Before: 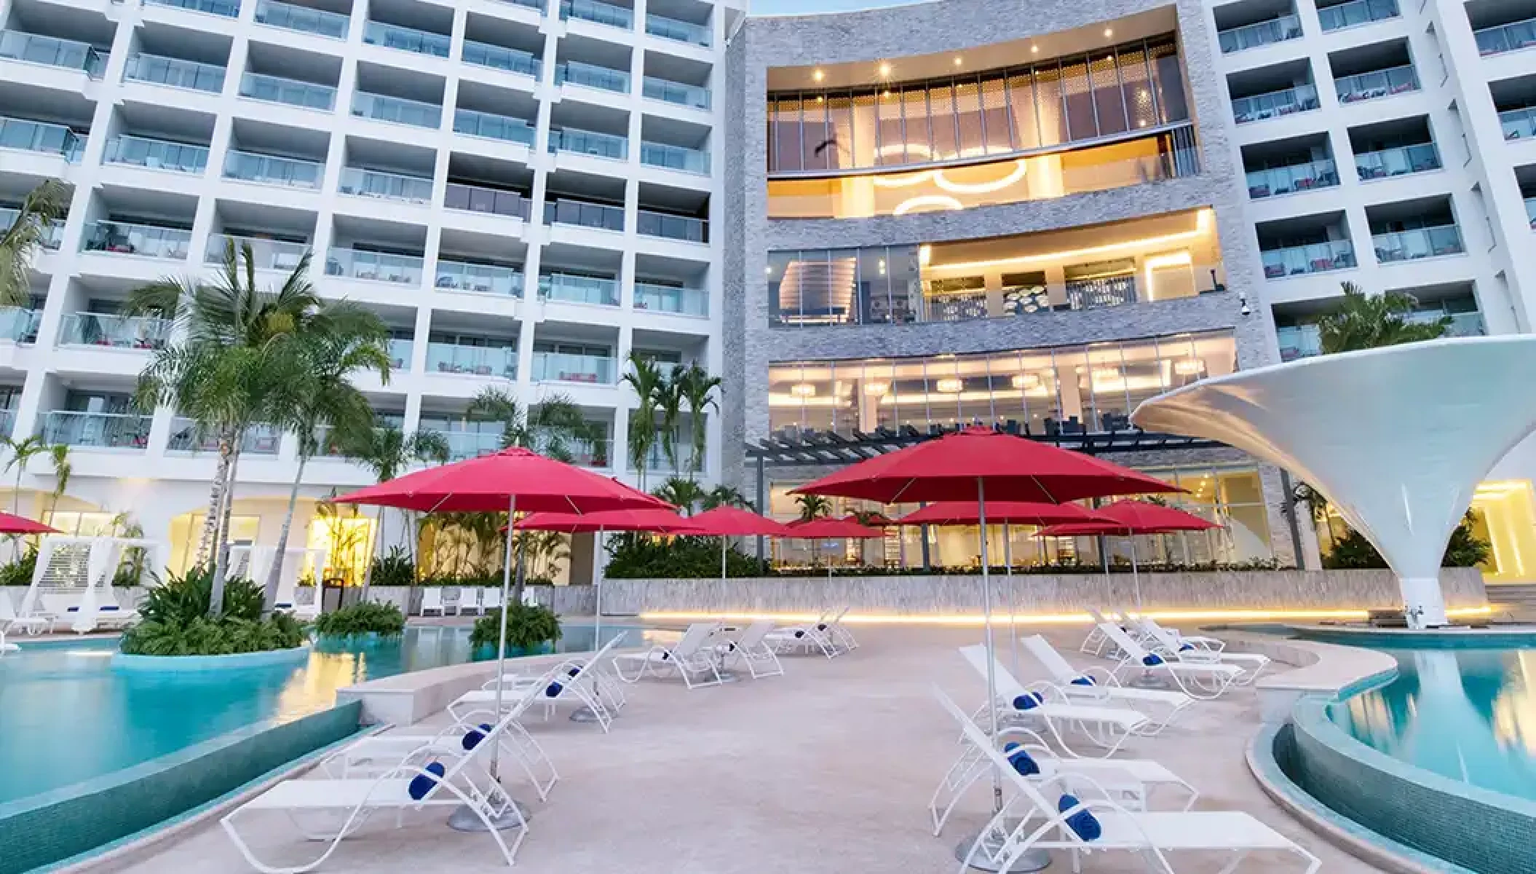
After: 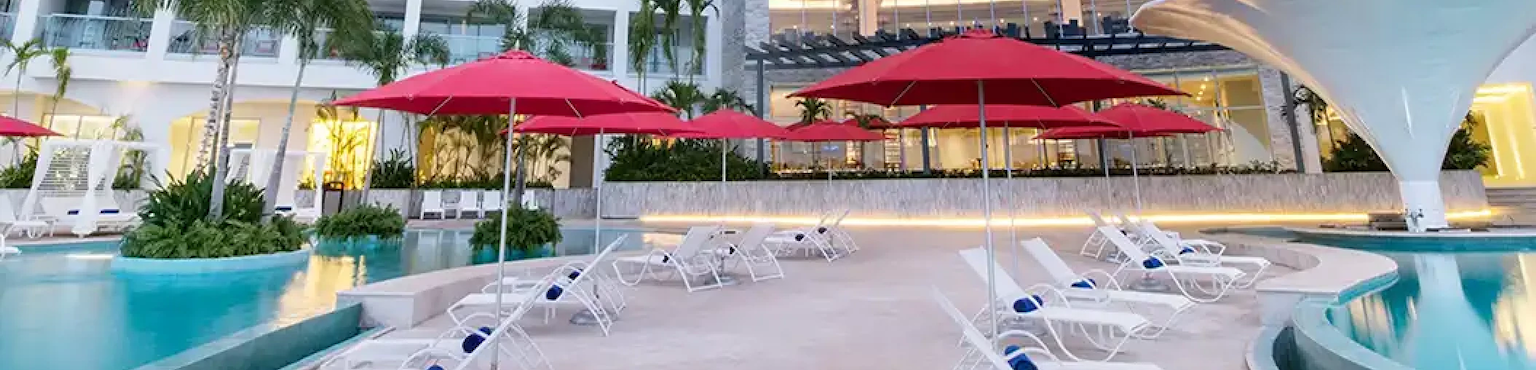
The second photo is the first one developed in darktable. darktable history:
crop: top 45.421%, bottom 12.11%
